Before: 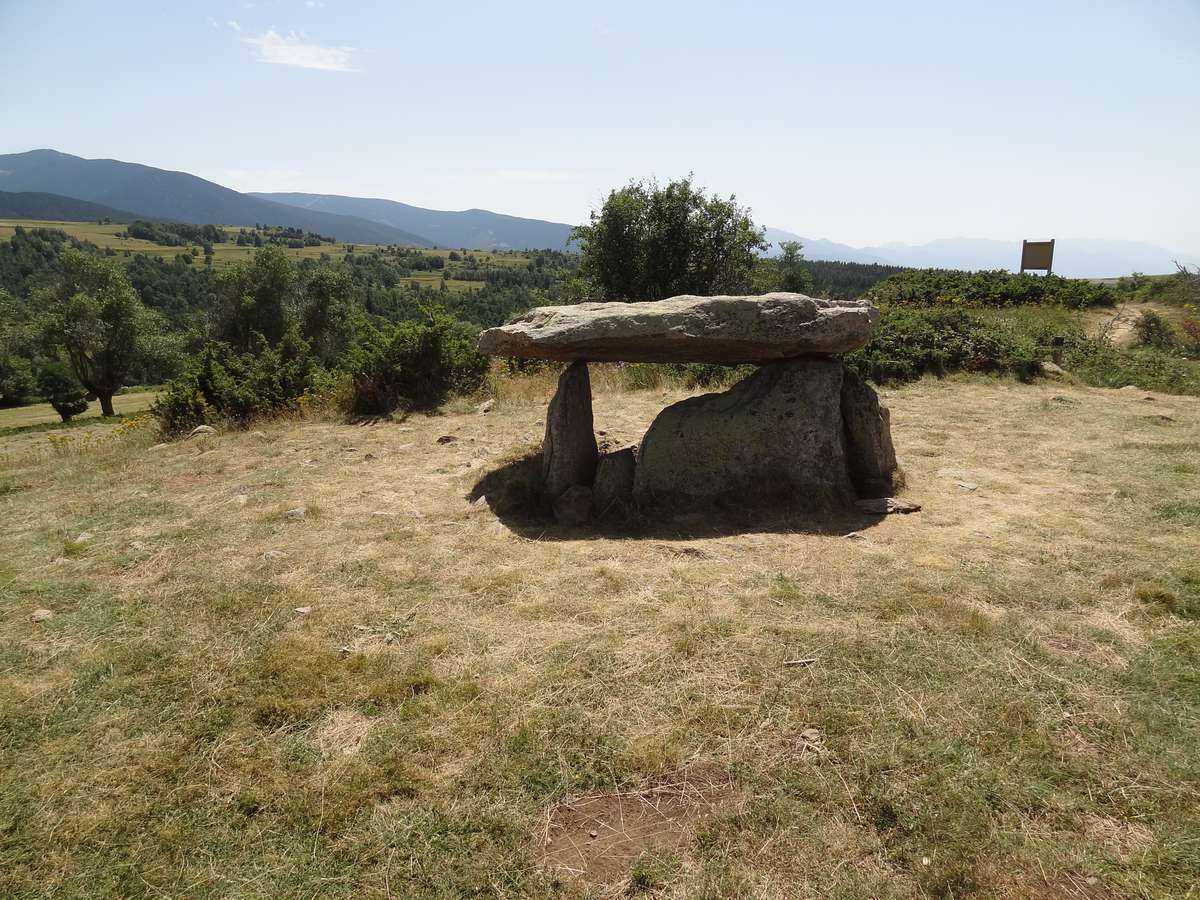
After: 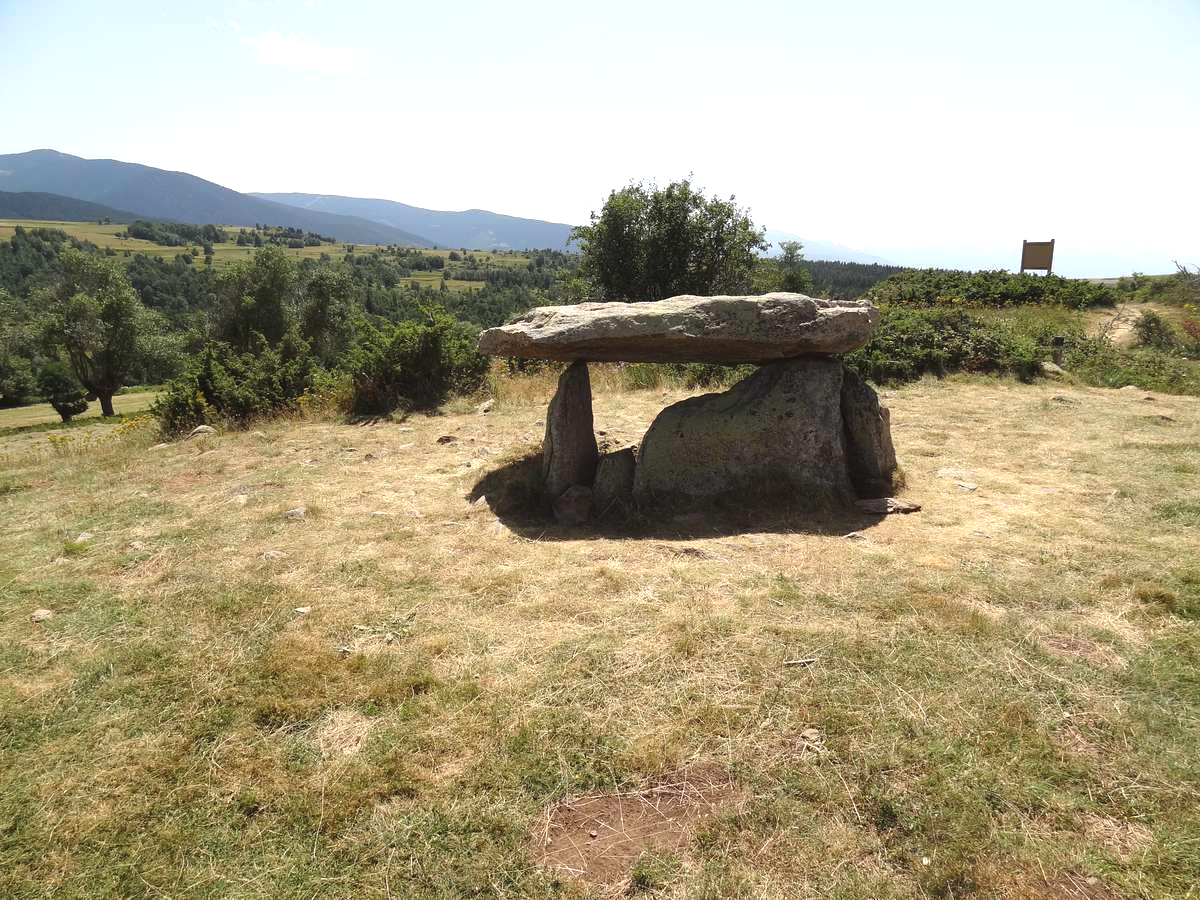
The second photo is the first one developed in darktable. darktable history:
exposure: black level correction -0.002, exposure 0.535 EV, compensate highlight preservation false
